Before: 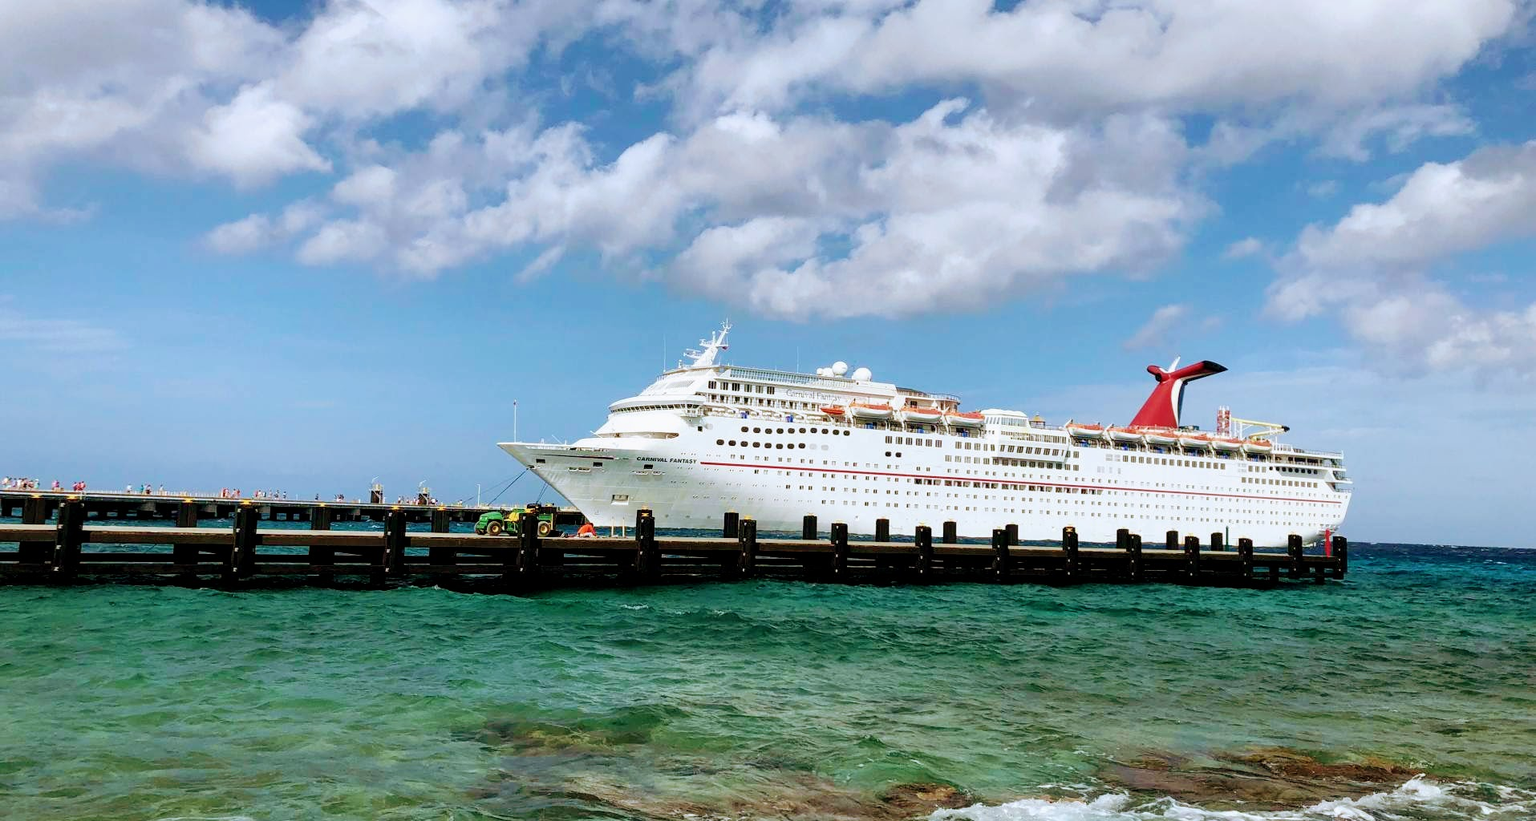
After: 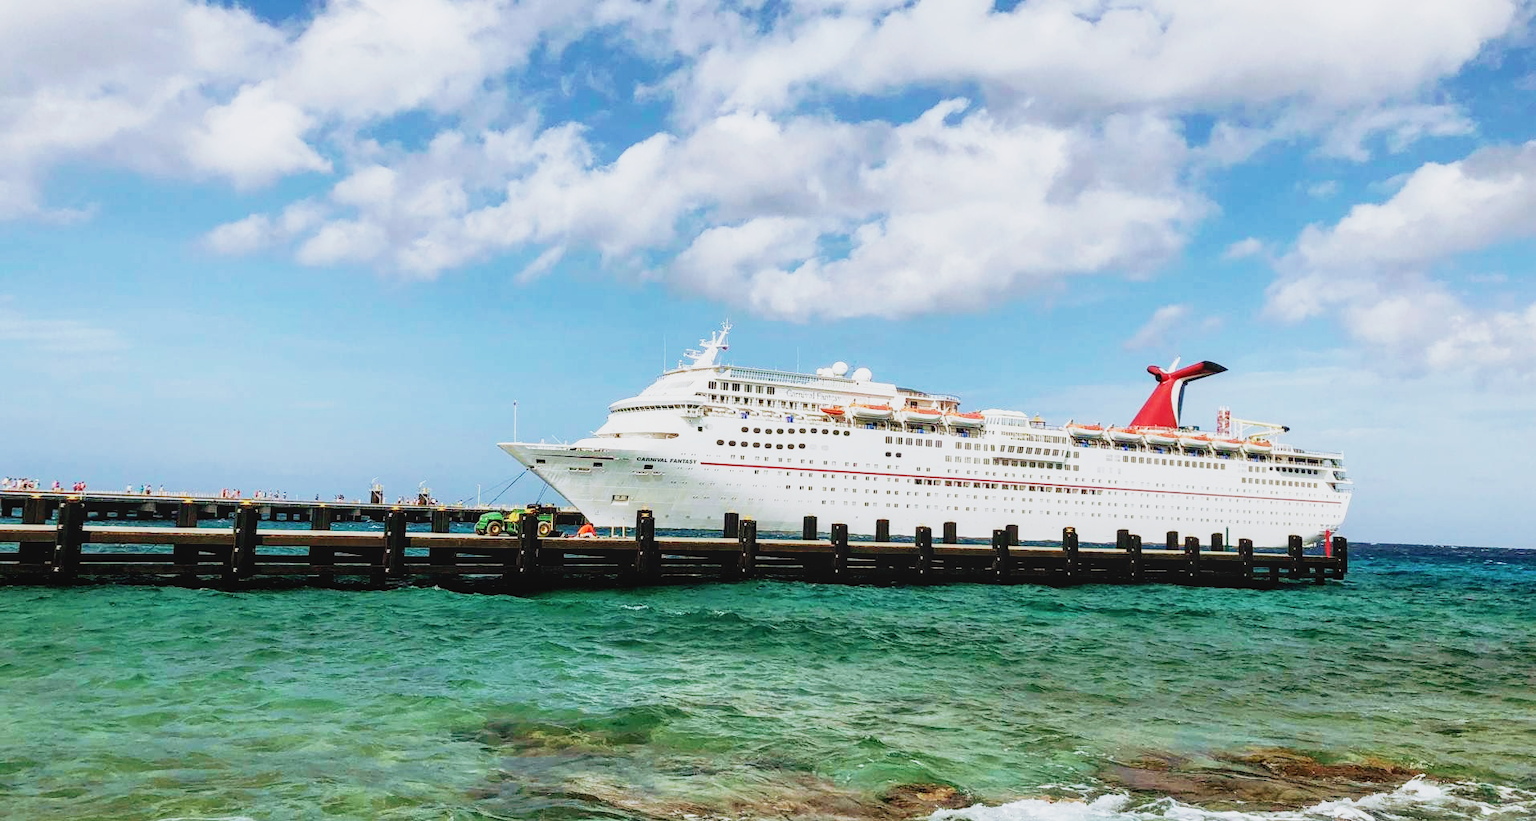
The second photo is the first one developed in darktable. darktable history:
local contrast: detail 110%
base curve: curves: ch0 [(0, 0) (0.088, 0.125) (0.176, 0.251) (0.354, 0.501) (0.613, 0.749) (1, 0.877)], preserve colors none
